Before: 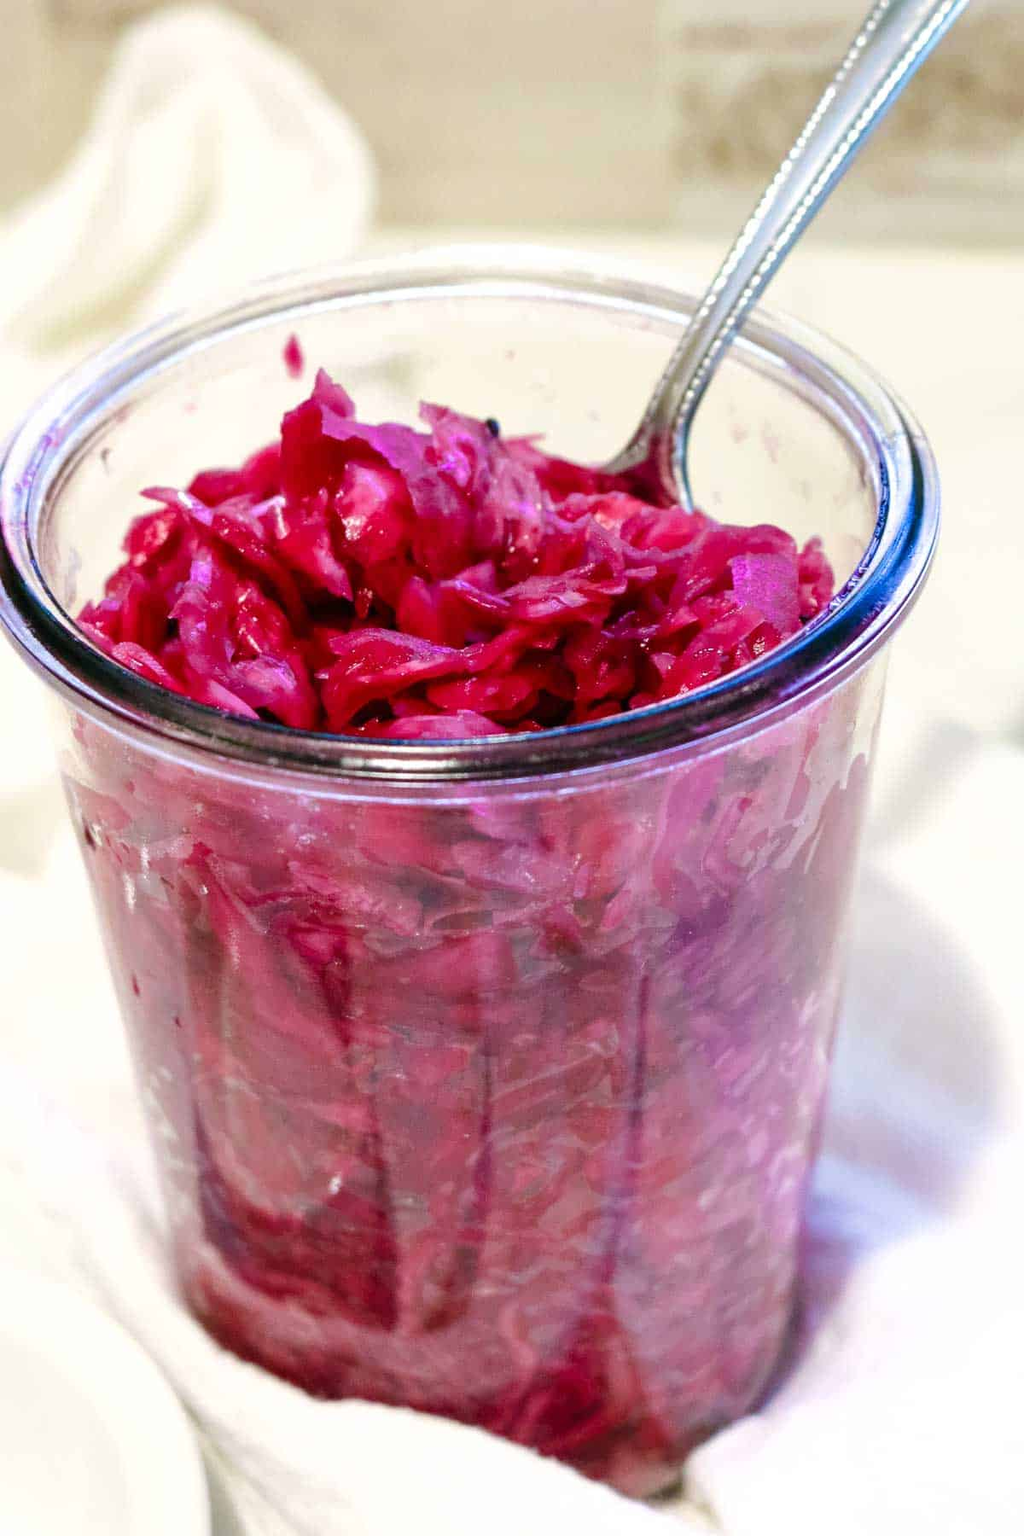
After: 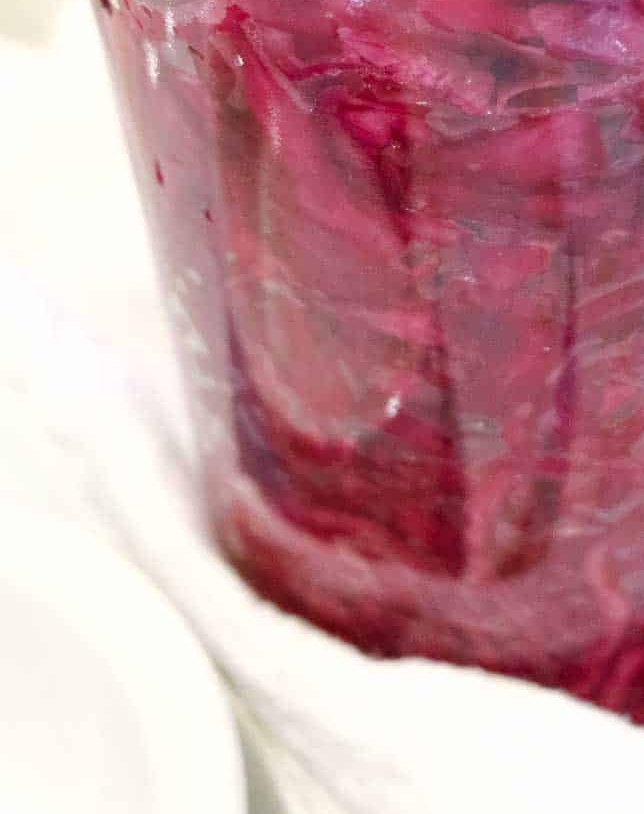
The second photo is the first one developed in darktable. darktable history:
crop and rotate: top 54.573%, right 46.265%, bottom 0.177%
